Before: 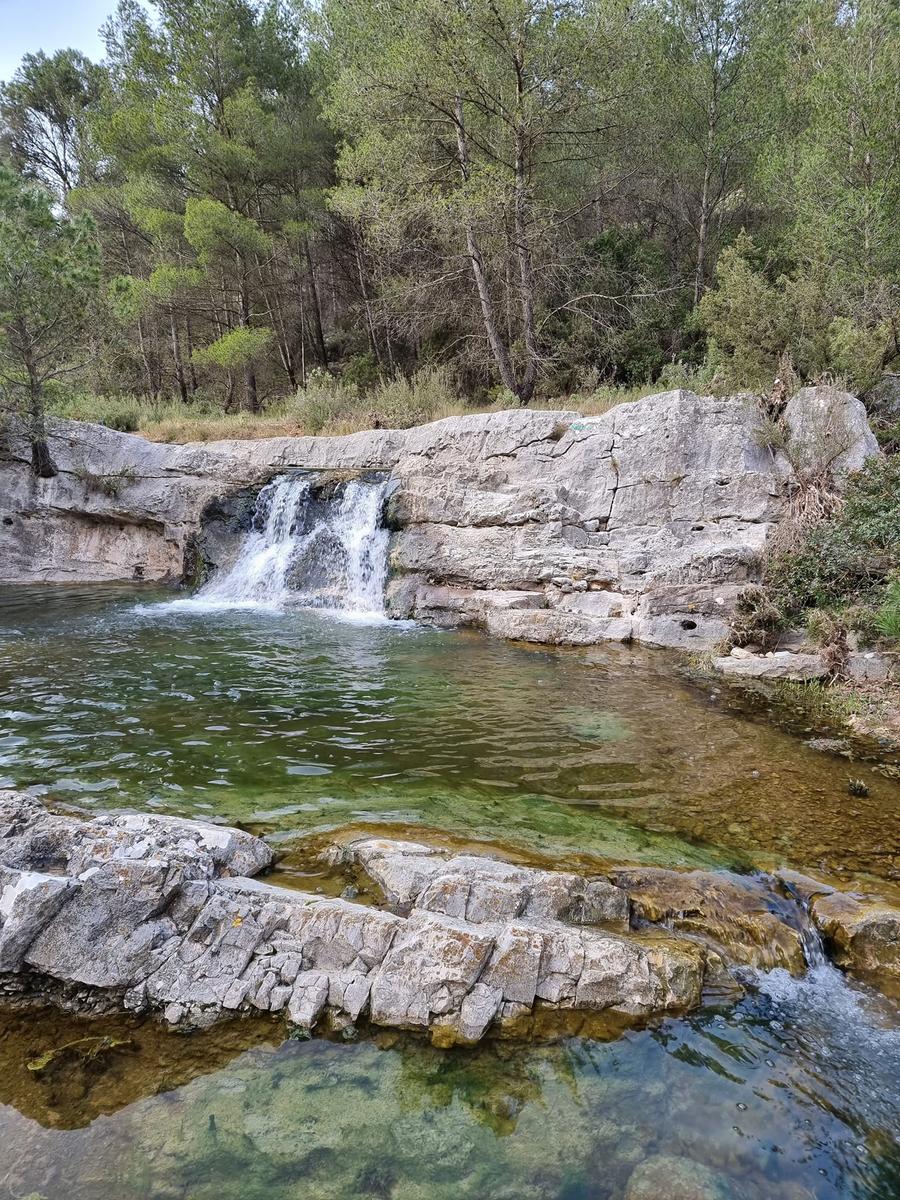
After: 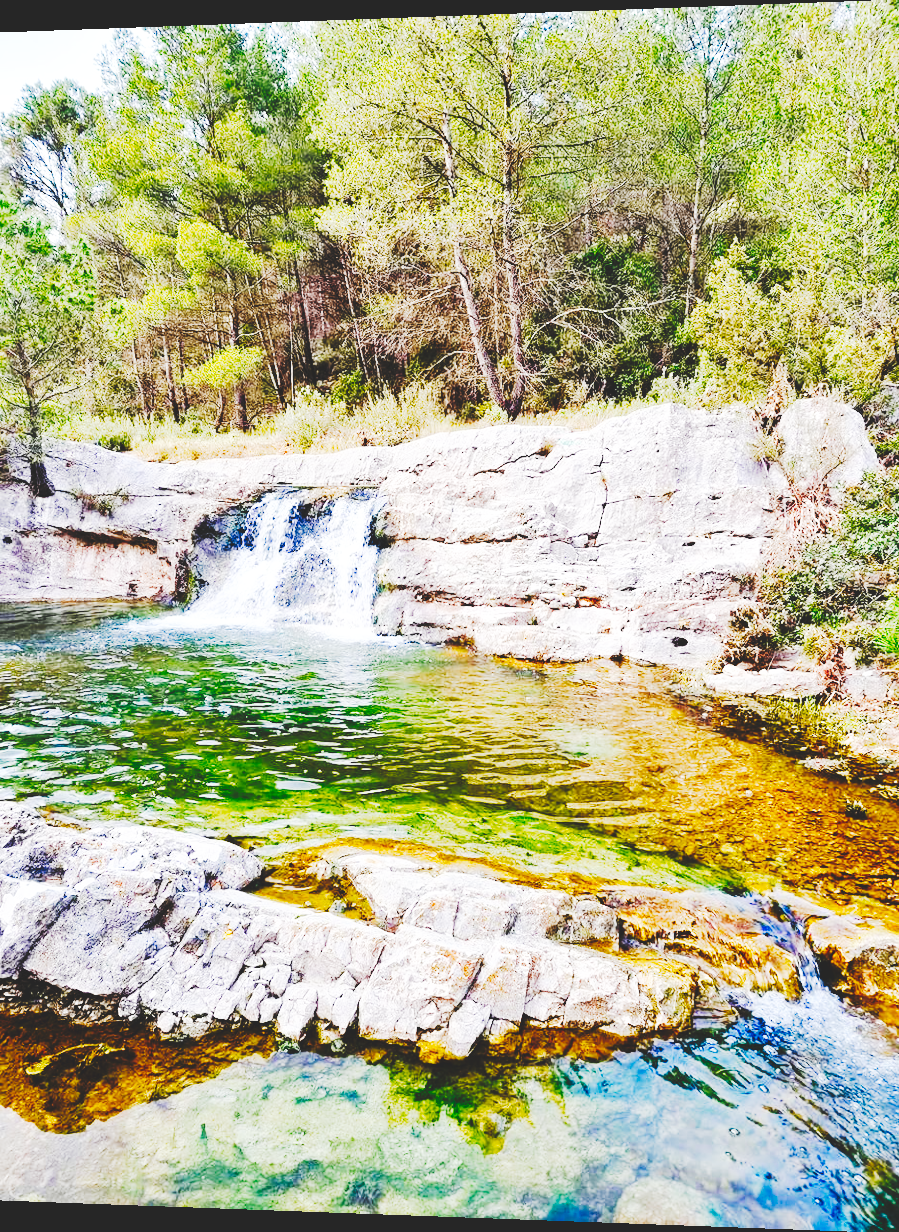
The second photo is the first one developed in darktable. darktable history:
rotate and perspective: lens shift (horizontal) -0.055, automatic cropping off
color zones: curves: ch1 [(0, 0.523) (0.143, 0.545) (0.286, 0.52) (0.429, 0.506) (0.571, 0.503) (0.714, 0.503) (0.857, 0.508) (1, 0.523)]
color balance rgb: perceptual saturation grading › global saturation 20%, perceptual saturation grading › highlights -25%, perceptual saturation grading › shadows 50%
tone curve: curves: ch0 [(0, 0) (0.003, 0.145) (0.011, 0.15) (0.025, 0.15) (0.044, 0.156) (0.069, 0.161) (0.1, 0.169) (0.136, 0.175) (0.177, 0.184) (0.224, 0.196) (0.277, 0.234) (0.335, 0.291) (0.399, 0.391) (0.468, 0.505) (0.543, 0.633) (0.623, 0.742) (0.709, 0.826) (0.801, 0.882) (0.898, 0.93) (1, 1)], preserve colors none
base curve: curves: ch0 [(0, 0.003) (0.001, 0.002) (0.006, 0.004) (0.02, 0.022) (0.048, 0.086) (0.094, 0.234) (0.162, 0.431) (0.258, 0.629) (0.385, 0.8) (0.548, 0.918) (0.751, 0.988) (1, 1)], preserve colors none
